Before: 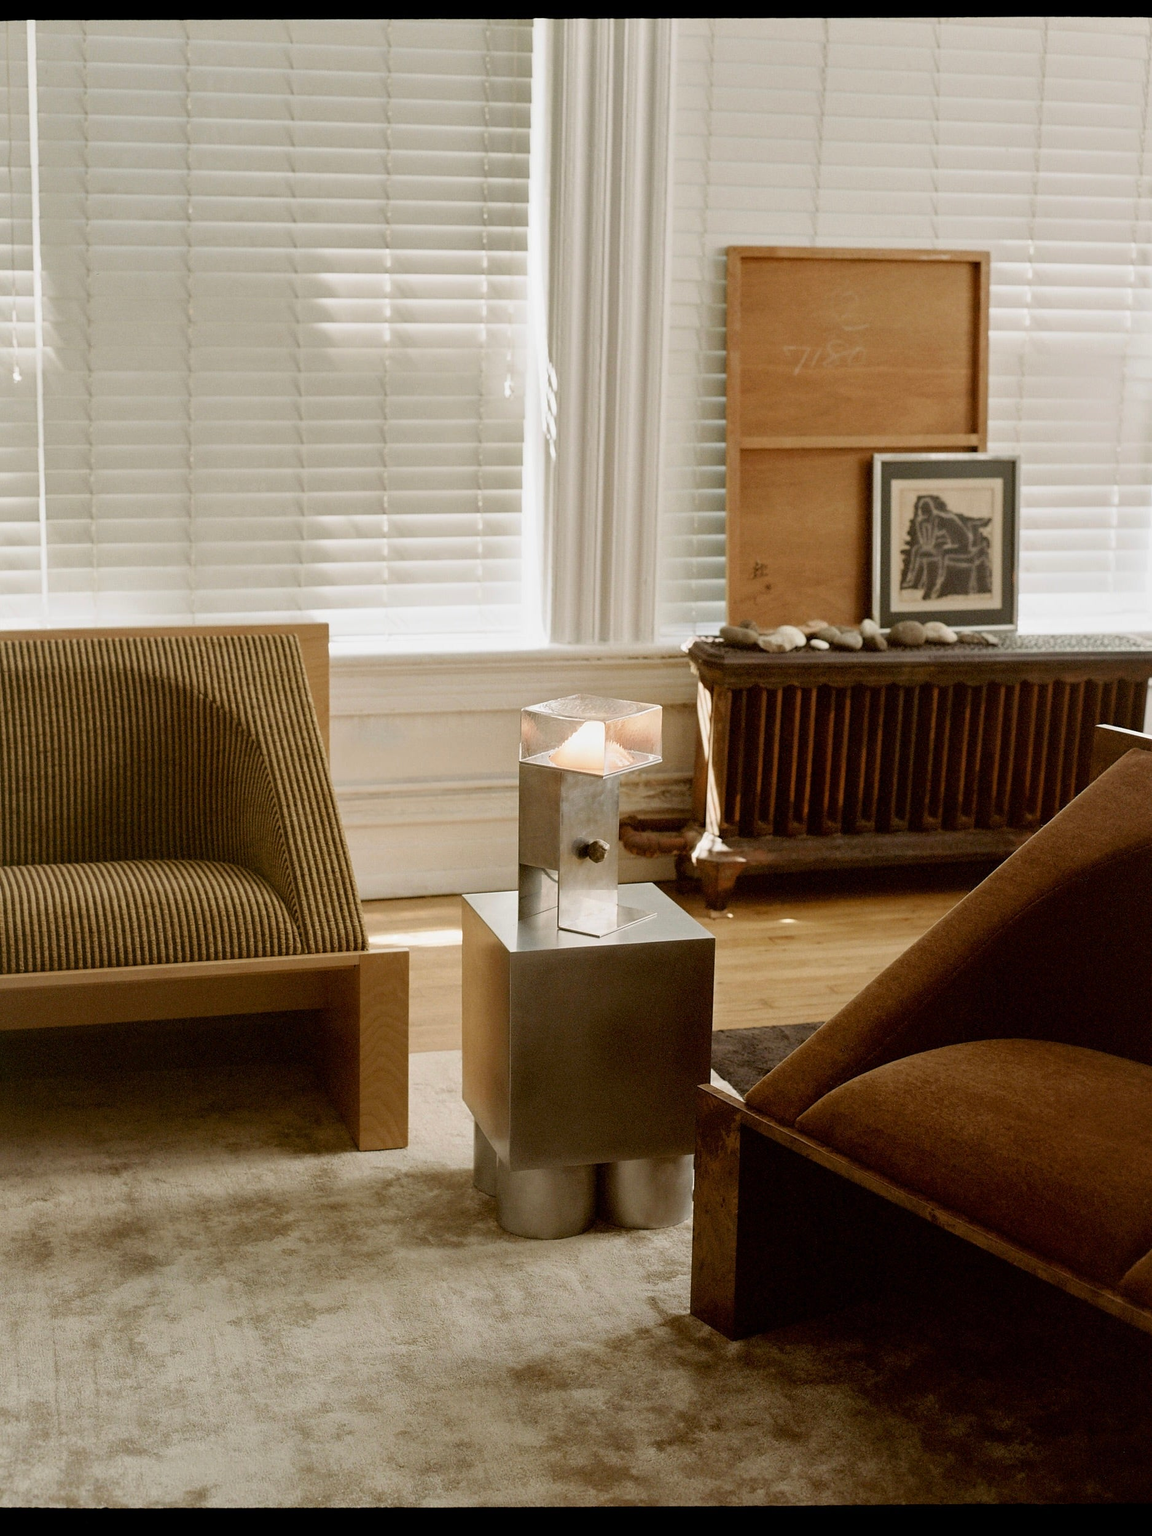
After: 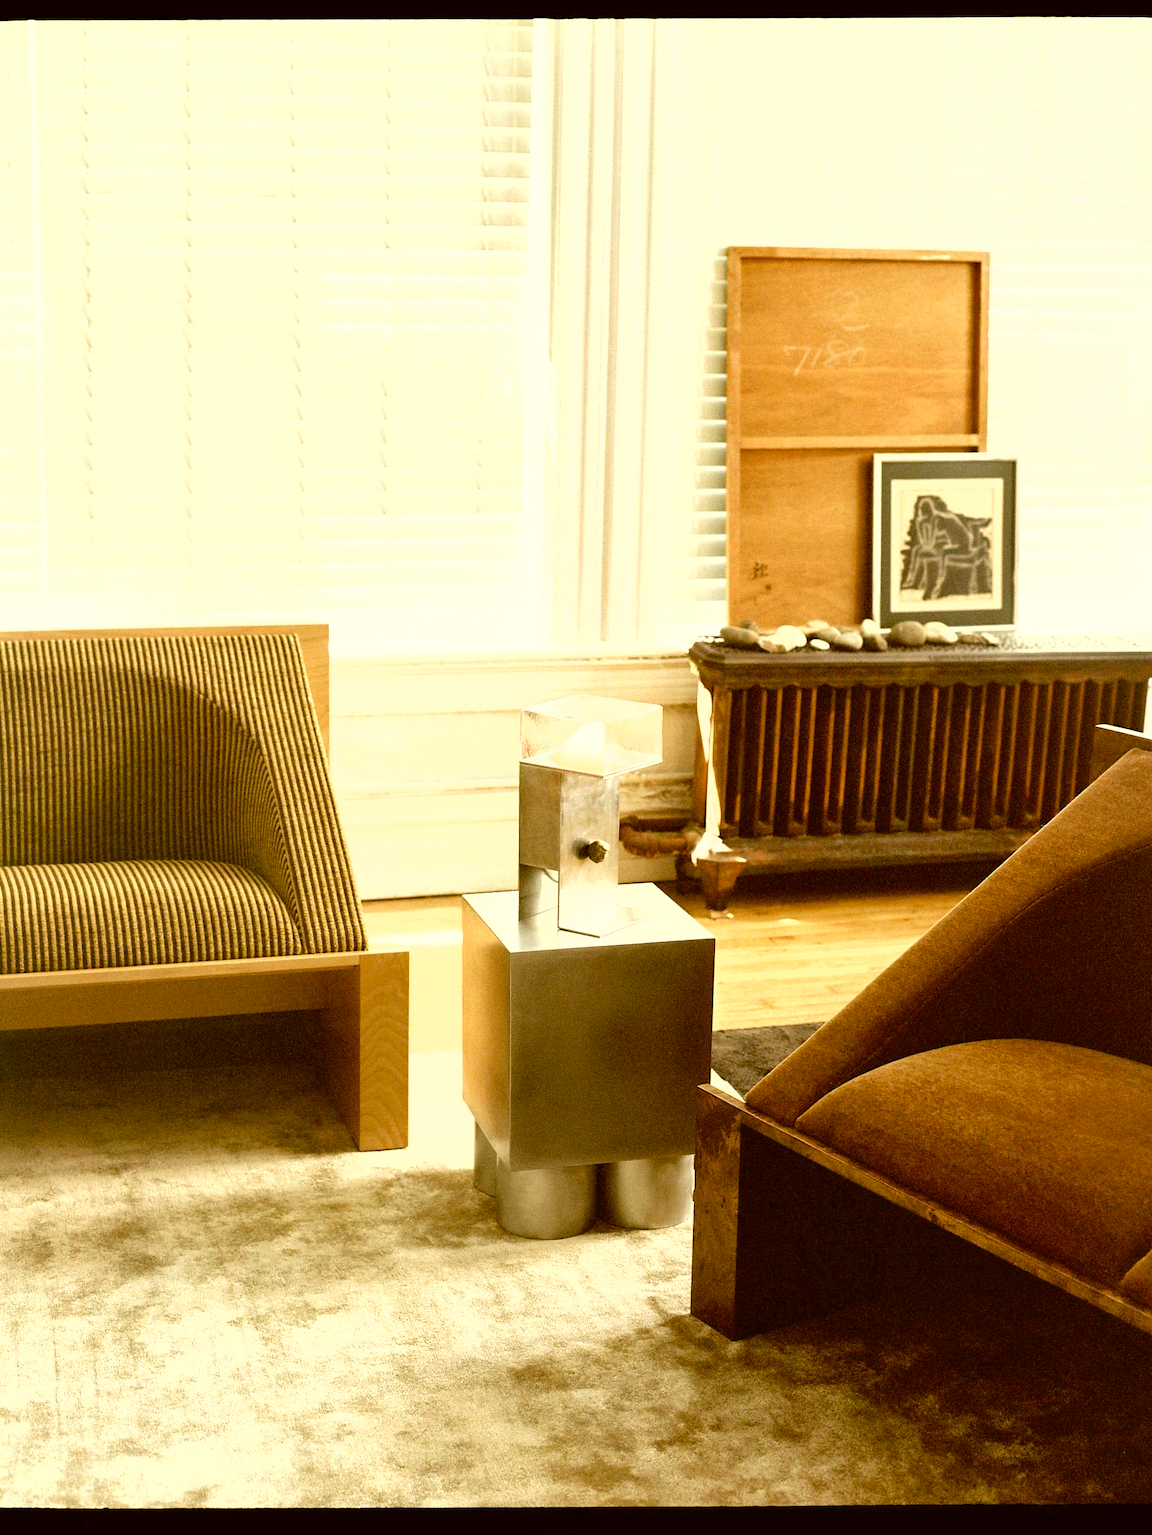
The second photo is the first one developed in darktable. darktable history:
exposure: black level correction 0, exposure 1.452 EV, compensate exposure bias true, compensate highlight preservation false
color correction: highlights a* -1.44, highlights b* 9.98, shadows a* 0.667, shadows b* 19.47
shadows and highlights: shadows 36.77, highlights -26.82, highlights color adjustment 42.78%, soften with gaussian
